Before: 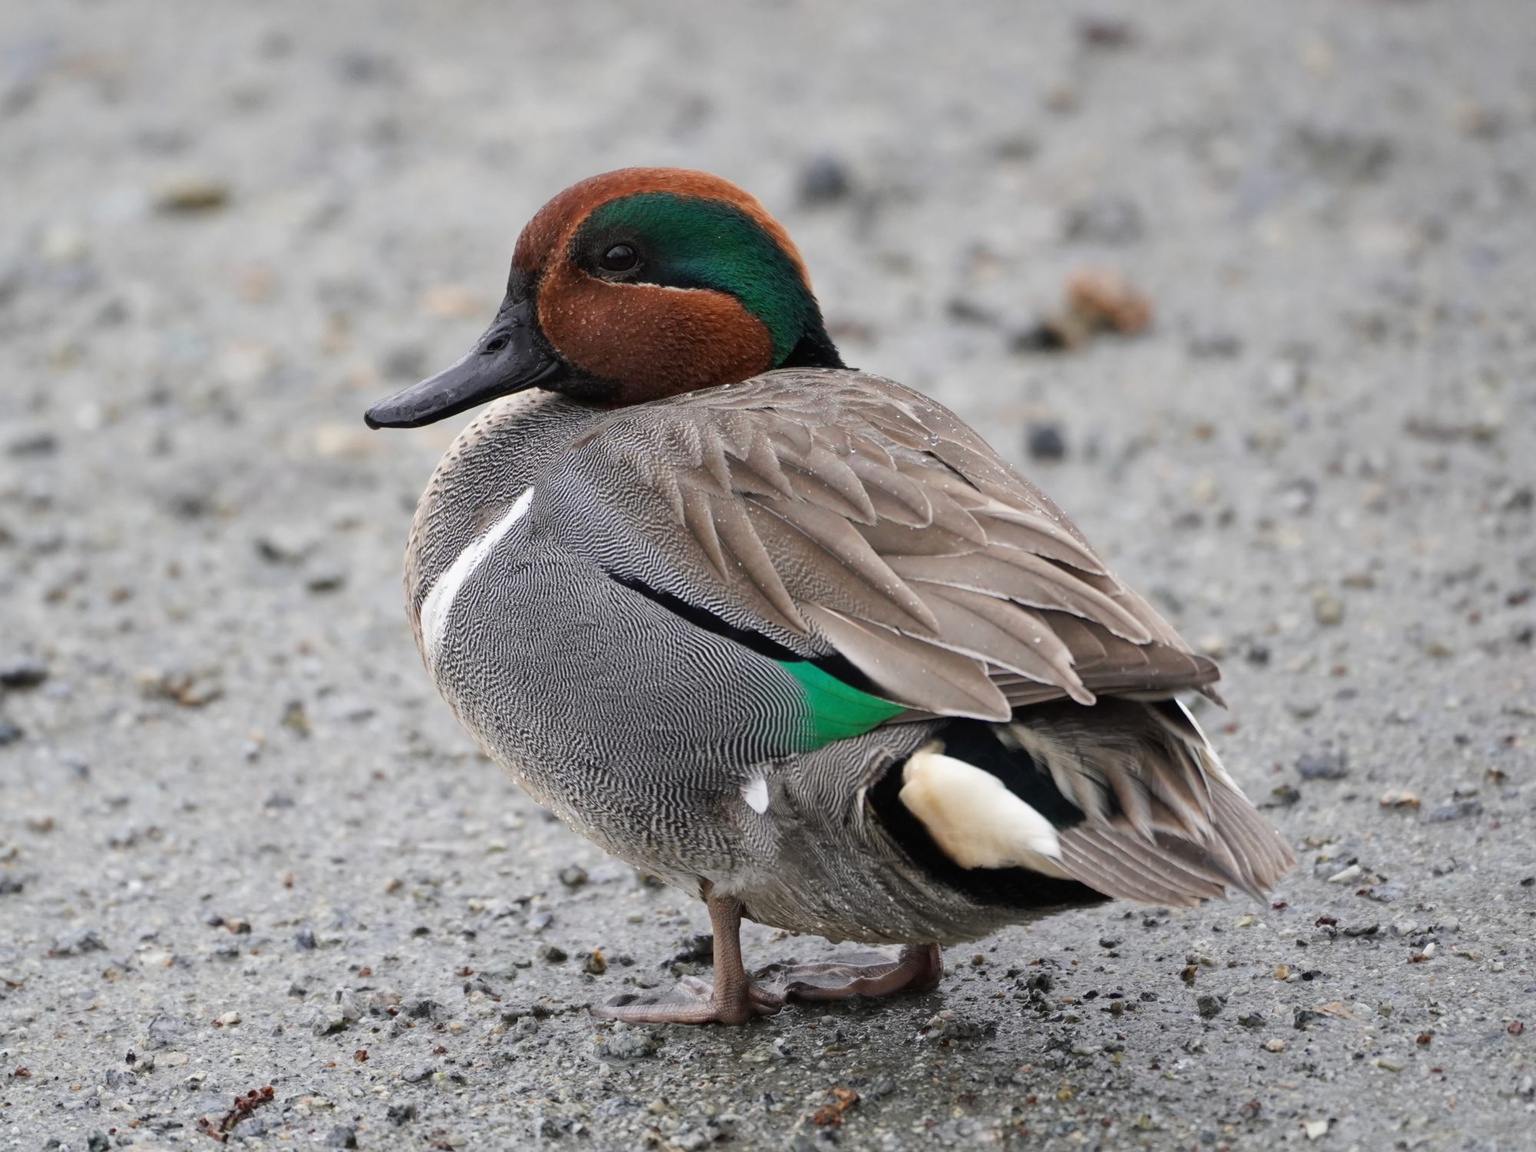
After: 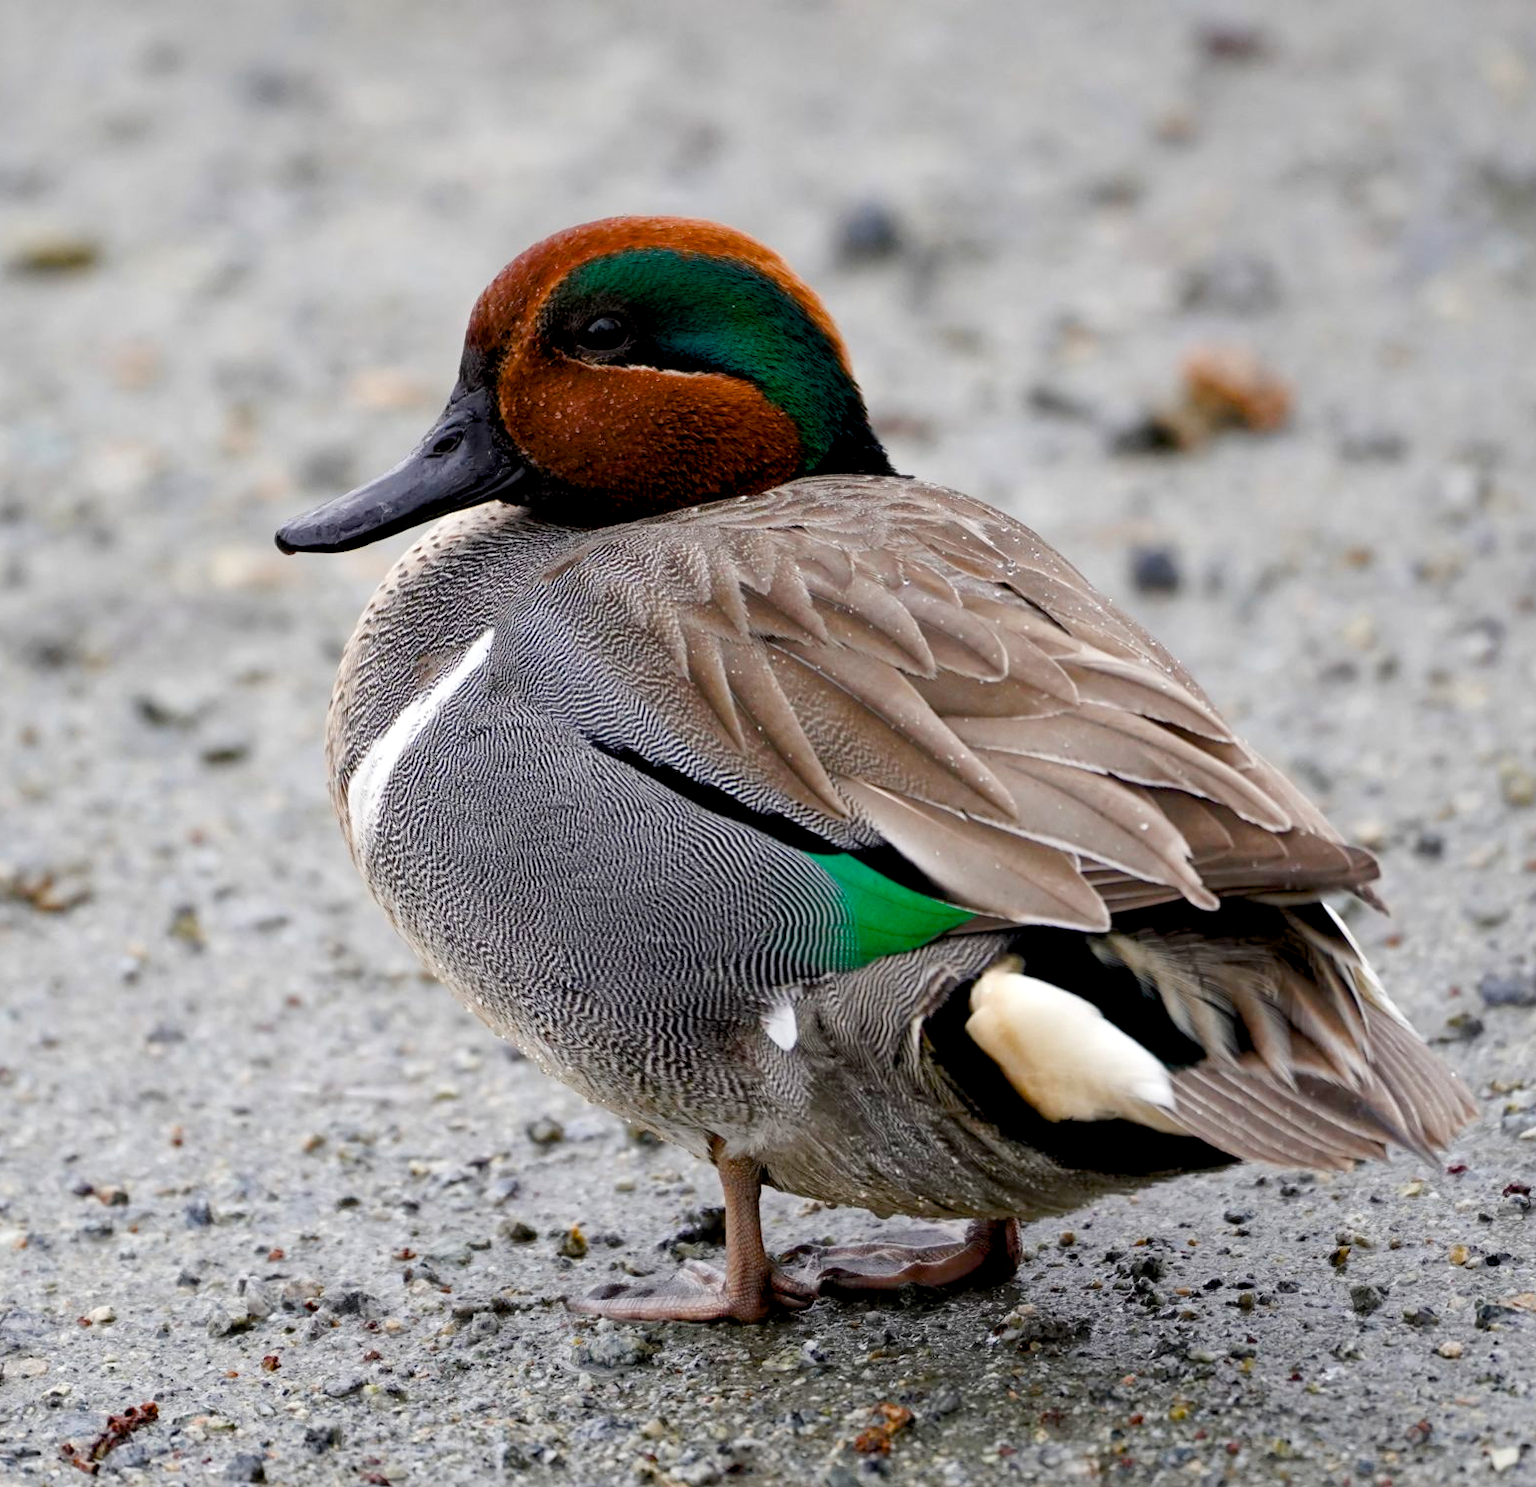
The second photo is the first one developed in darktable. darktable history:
color balance rgb: shadows lift › luminance -9.41%, highlights gain › luminance 17.6%, global offset › luminance -1.45%, perceptual saturation grading › highlights -17.77%, perceptual saturation grading › mid-tones 33.1%, perceptual saturation grading › shadows 50.52%, global vibrance 24.22%
contrast equalizer: y [[0.5, 0.5, 0.472, 0.5, 0.5, 0.5], [0.5 ×6], [0.5 ×6], [0 ×6], [0 ×6]]
crop: left 9.88%, right 12.664%
